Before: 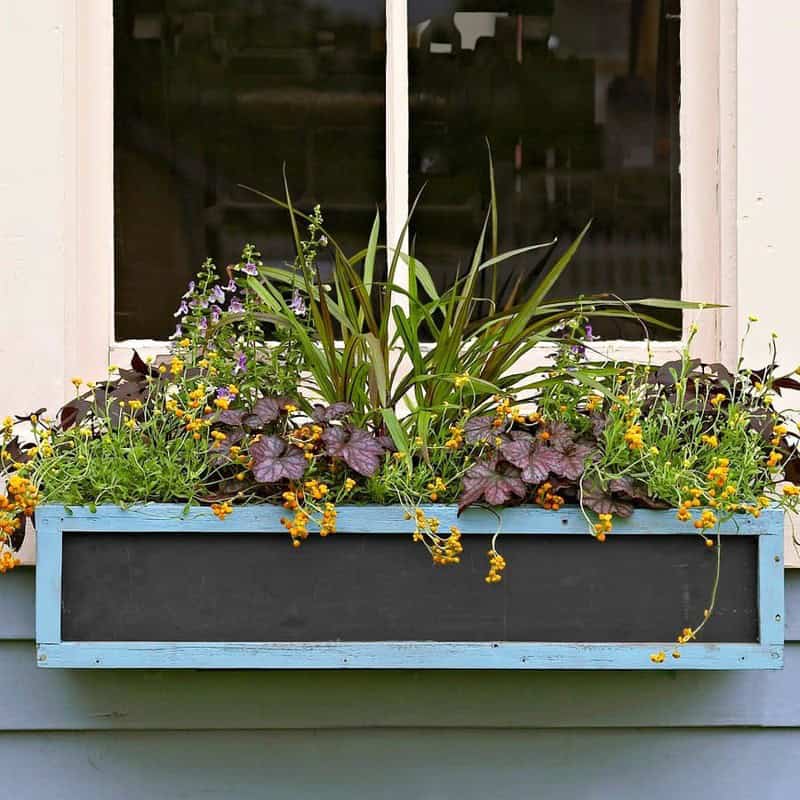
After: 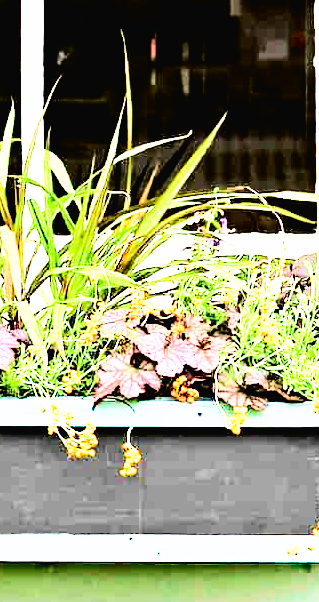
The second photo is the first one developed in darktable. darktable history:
exposure: exposure 1.16 EV, compensate exposure bias true, compensate highlight preservation false
crop: left 45.721%, top 13.393%, right 14.118%, bottom 10.01%
filmic rgb: black relative exposure -8.7 EV, white relative exposure 2.7 EV, threshold 3 EV, target black luminance 0%, hardness 6.25, latitude 76.53%, contrast 1.326, shadows ↔ highlights balance -0.349%, preserve chrominance no, color science v4 (2020), enable highlight reconstruction true
tone curve: curves: ch0 [(0, 0.018) (0.061, 0.041) (0.205, 0.191) (0.289, 0.292) (0.39, 0.424) (0.493, 0.551) (0.666, 0.743) (0.795, 0.841) (1, 0.998)]; ch1 [(0, 0) (0.385, 0.343) (0.439, 0.415) (0.494, 0.498) (0.501, 0.501) (0.51, 0.509) (0.548, 0.563) (0.586, 0.61) (0.684, 0.658) (0.783, 0.804) (1, 1)]; ch2 [(0, 0) (0.304, 0.31) (0.403, 0.399) (0.441, 0.428) (0.47, 0.469) (0.498, 0.496) (0.524, 0.538) (0.566, 0.579) (0.648, 0.665) (0.697, 0.699) (1, 1)], color space Lab, independent channels, preserve colors none
tone equalizer: -8 EV -1.84 EV, -7 EV -1.16 EV, -6 EV -1.62 EV, smoothing diameter 25%, edges refinement/feathering 10, preserve details guided filter
rgb curve: curves: ch0 [(0, 0) (0.21, 0.15) (0.24, 0.21) (0.5, 0.75) (0.75, 0.96) (0.89, 0.99) (1, 1)]; ch1 [(0, 0.02) (0.21, 0.13) (0.25, 0.2) (0.5, 0.67) (0.75, 0.9) (0.89, 0.97) (1, 1)]; ch2 [(0, 0.02) (0.21, 0.13) (0.25, 0.2) (0.5, 0.67) (0.75, 0.9) (0.89, 0.97) (1, 1)], compensate middle gray true
